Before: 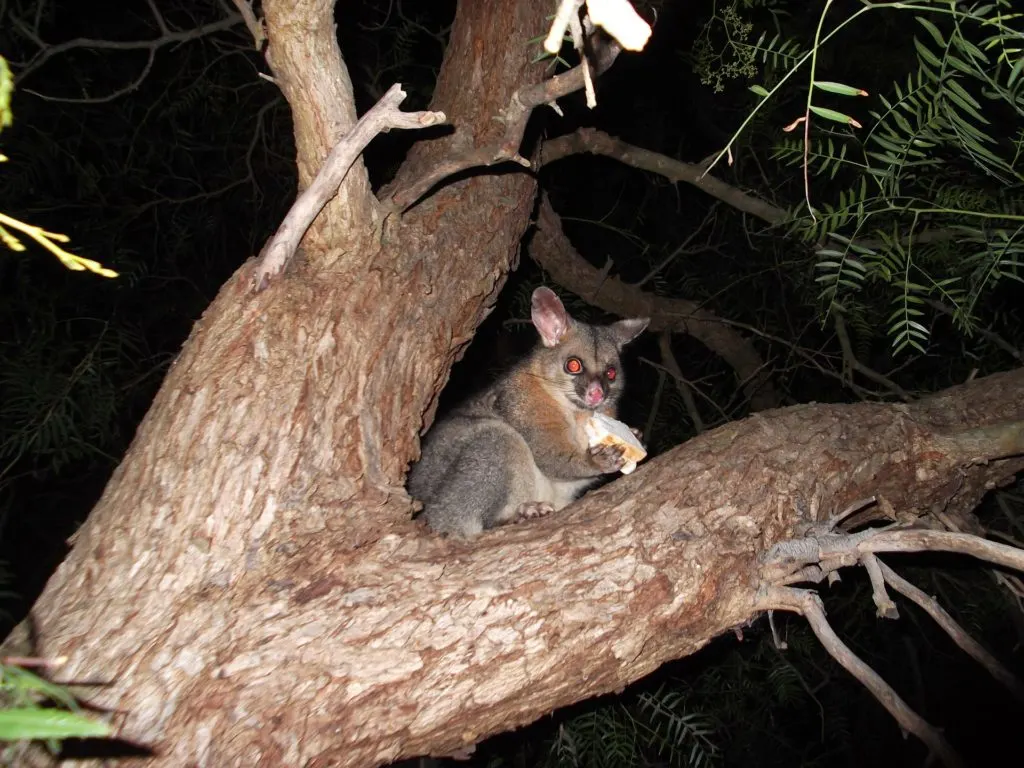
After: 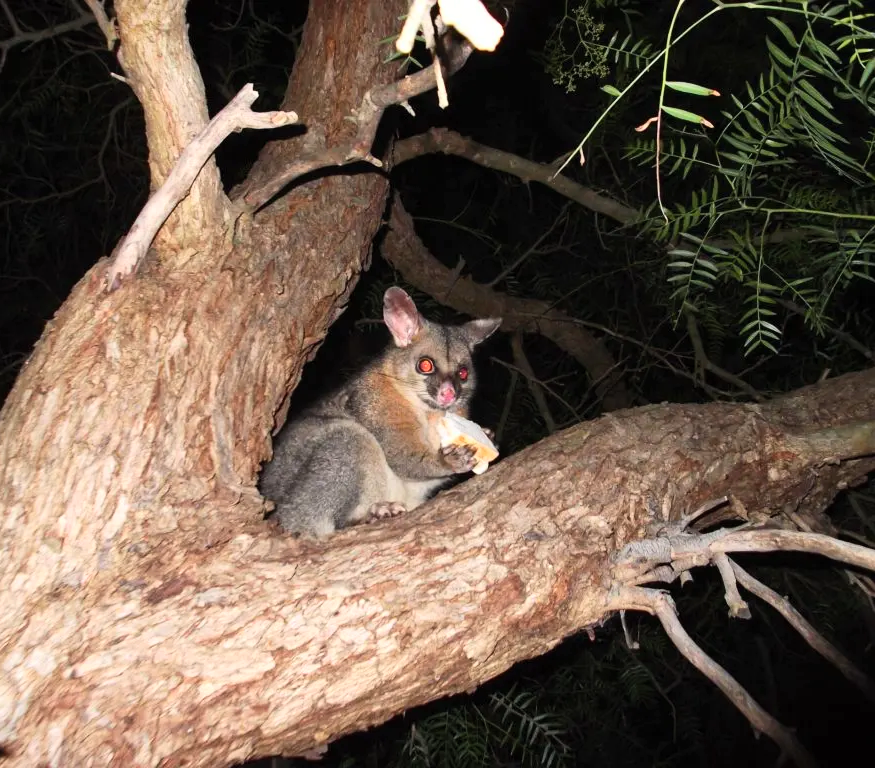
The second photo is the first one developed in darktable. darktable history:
contrast brightness saturation: contrast 0.2, brightness 0.16, saturation 0.222
crop and rotate: left 14.548%
levels: levels [0, 0.51, 1]
